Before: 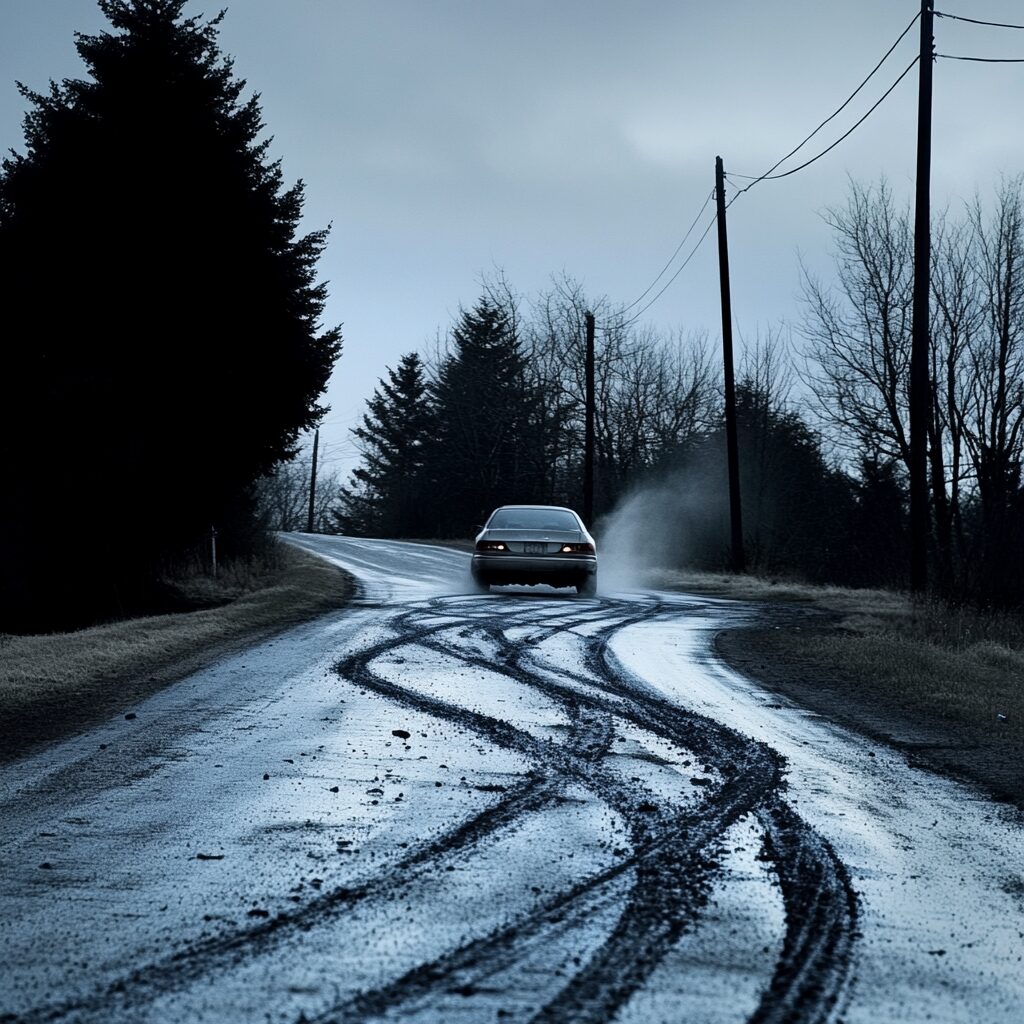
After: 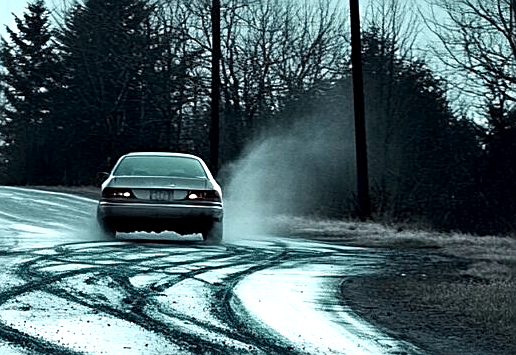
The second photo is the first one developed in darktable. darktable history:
crop: left 36.532%, top 34.479%, right 13.021%, bottom 30.79%
sharpen: on, module defaults
color zones: curves: ch0 [(0.826, 0.353)]; ch1 [(0.242, 0.647) (0.889, 0.342)]; ch2 [(0.246, 0.089) (0.969, 0.068)]
exposure: black level correction 0.001, exposure 0.957 EV, compensate exposure bias true, compensate highlight preservation false
